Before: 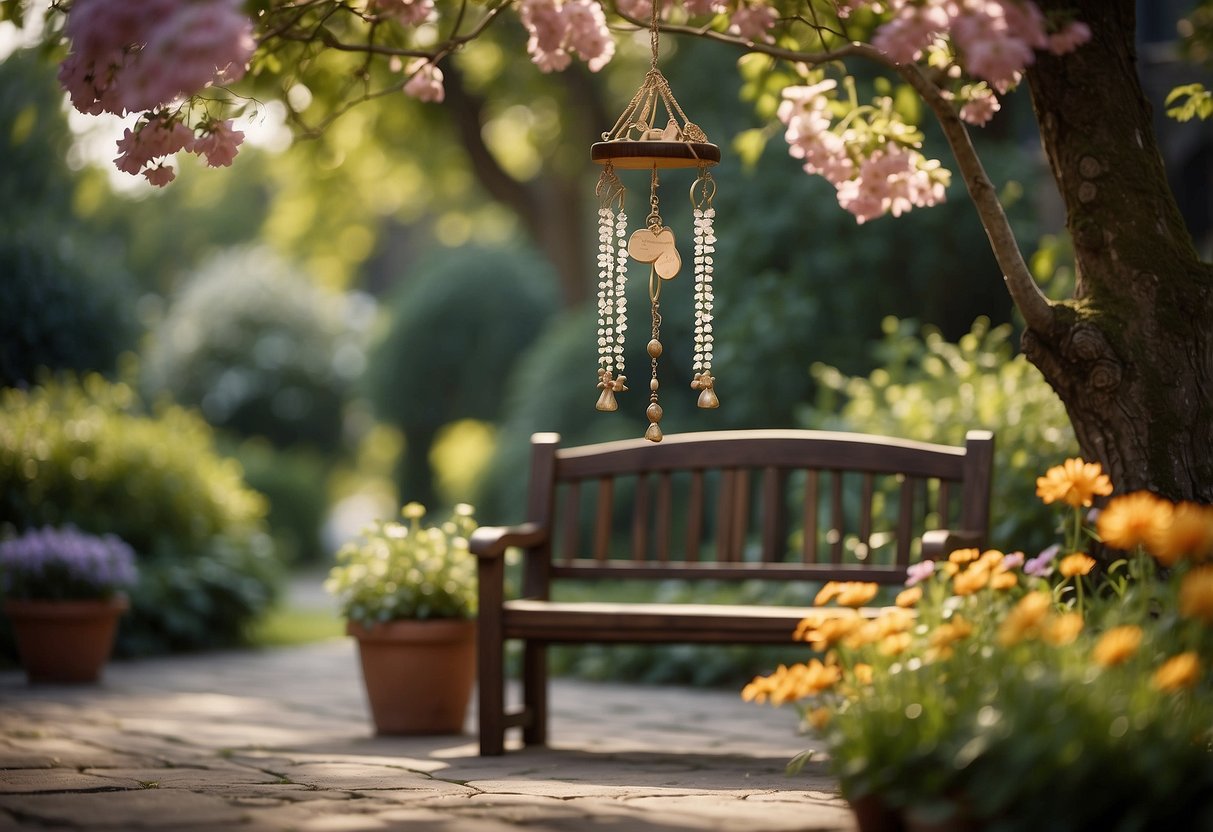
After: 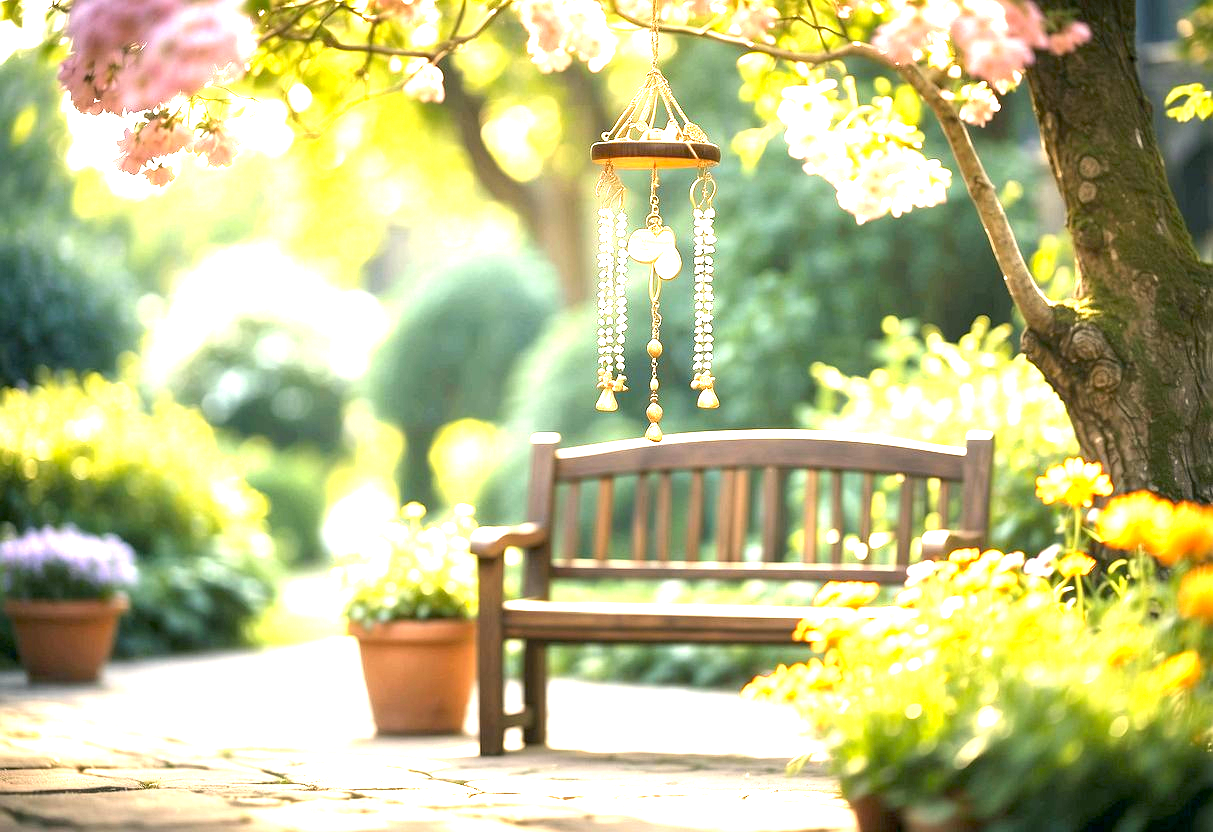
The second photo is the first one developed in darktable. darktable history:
color correction: highlights a* -0.486, highlights b* 9.24, shadows a* -9.48, shadows b* 0.748
exposure: exposure 3.023 EV, compensate exposure bias true, compensate highlight preservation false
